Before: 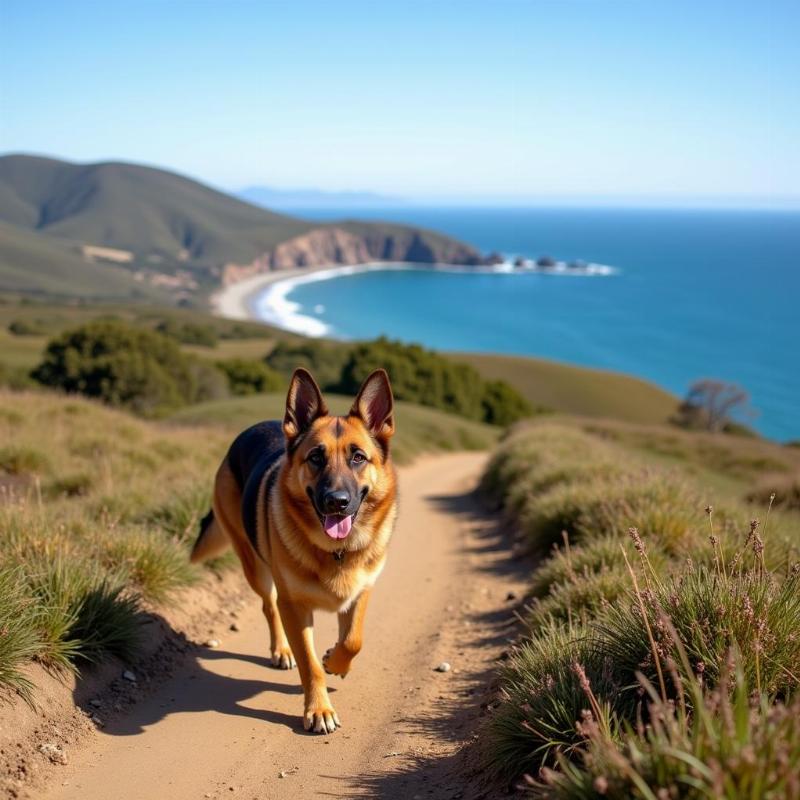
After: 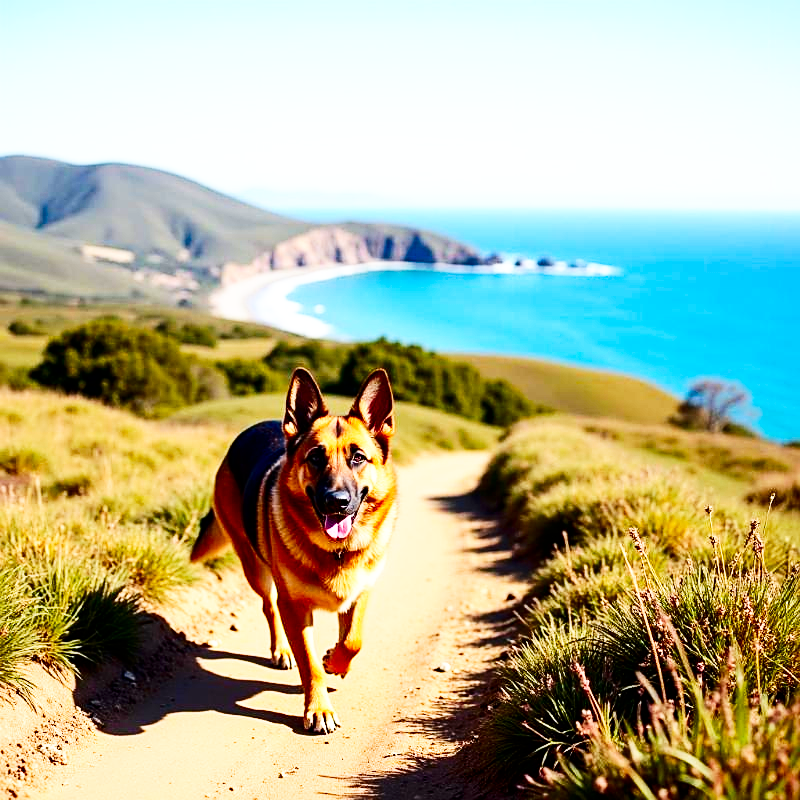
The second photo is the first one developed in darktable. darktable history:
contrast brightness saturation: contrast 0.208, brightness -0.111, saturation 0.209
sharpen: on, module defaults
base curve: curves: ch0 [(0, 0) (0.007, 0.004) (0.027, 0.03) (0.046, 0.07) (0.207, 0.54) (0.442, 0.872) (0.673, 0.972) (1, 1)], preserve colors none
